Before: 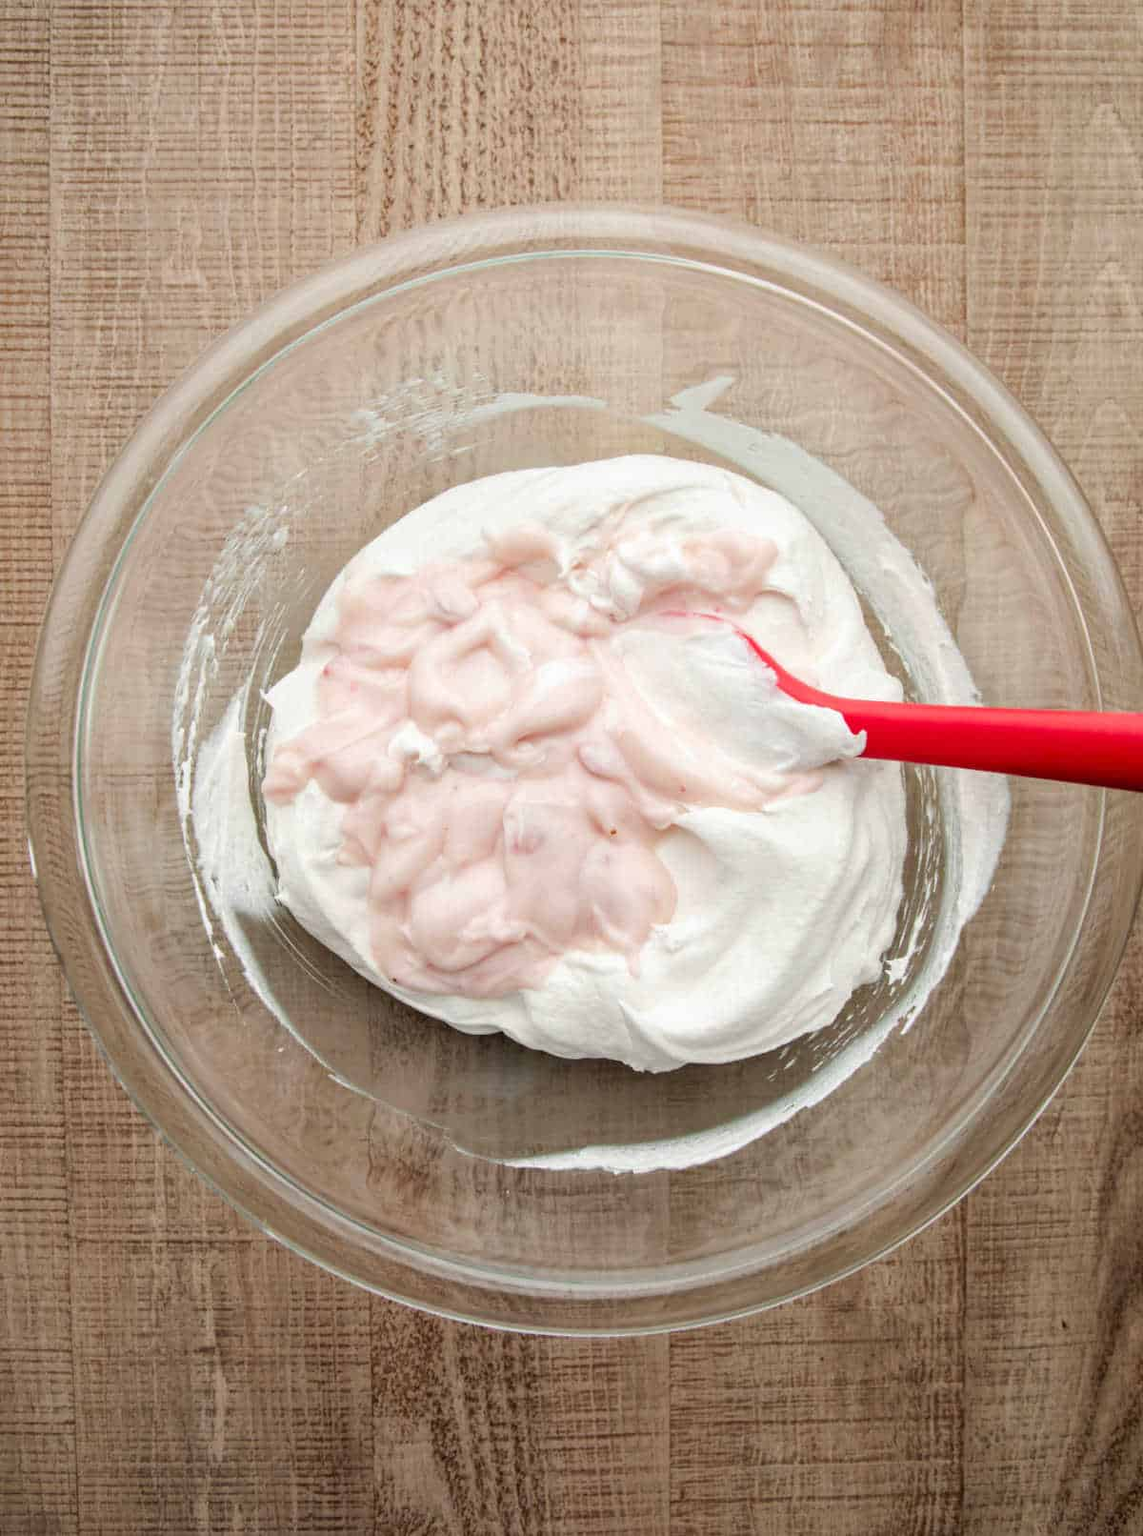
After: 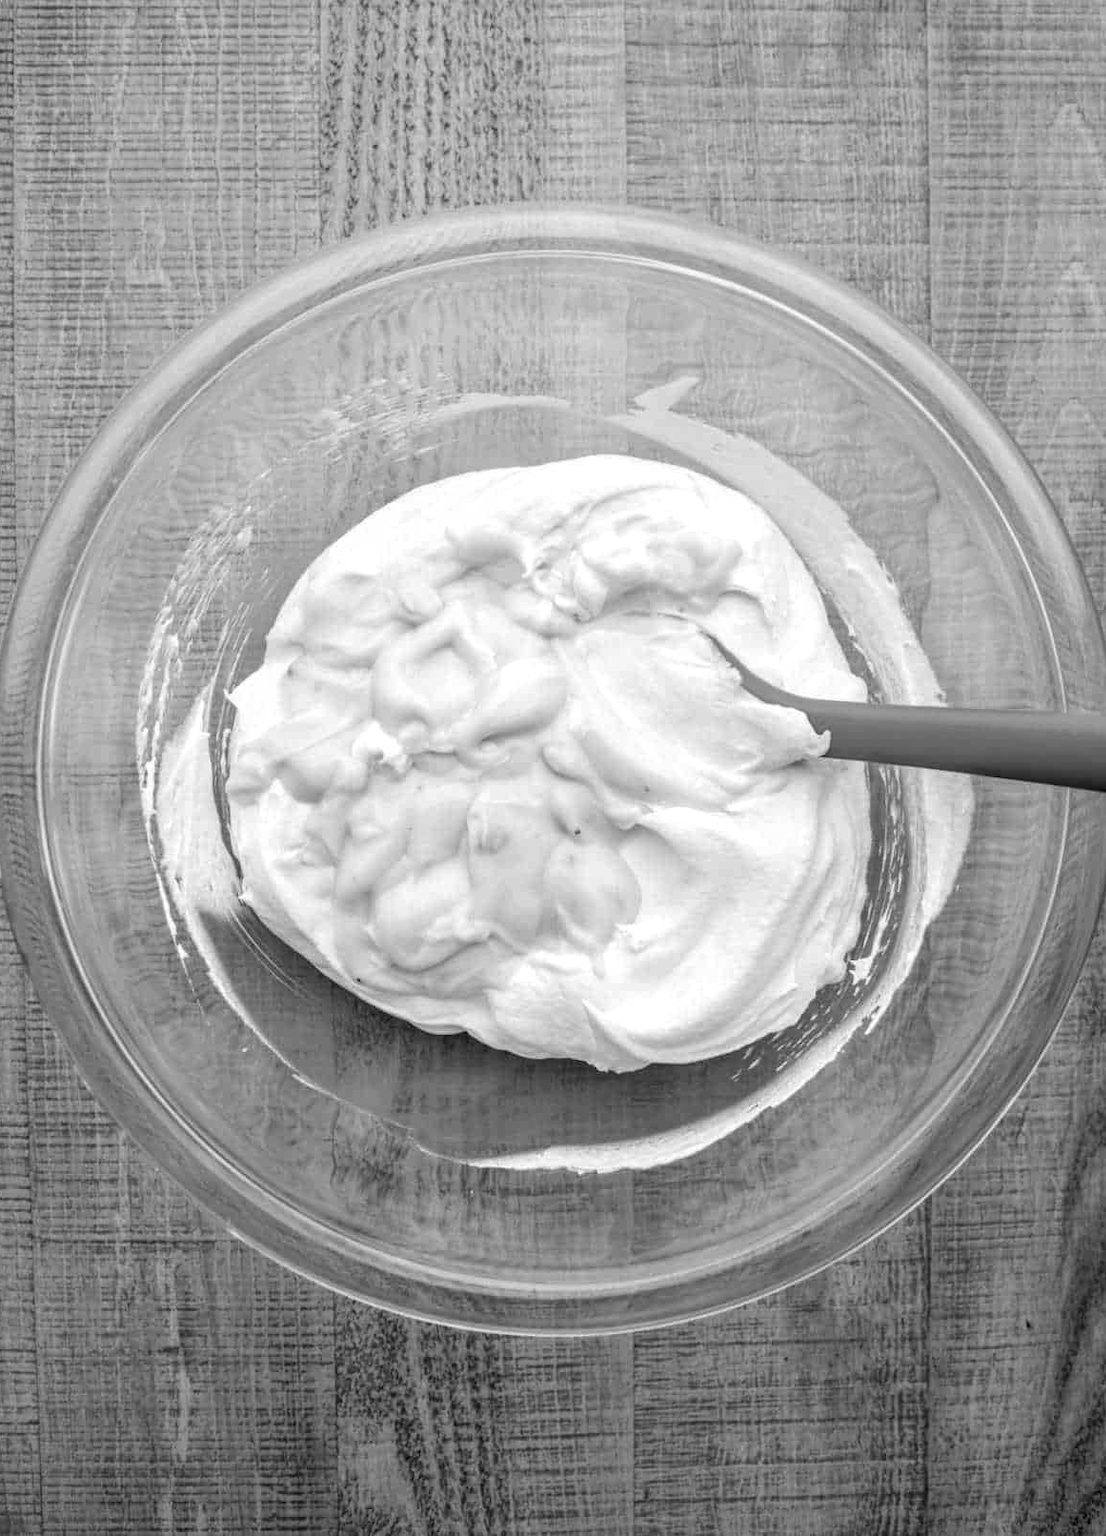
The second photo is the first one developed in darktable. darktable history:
contrast brightness saturation: saturation -1
crop and rotate: left 3.238%
local contrast: on, module defaults
